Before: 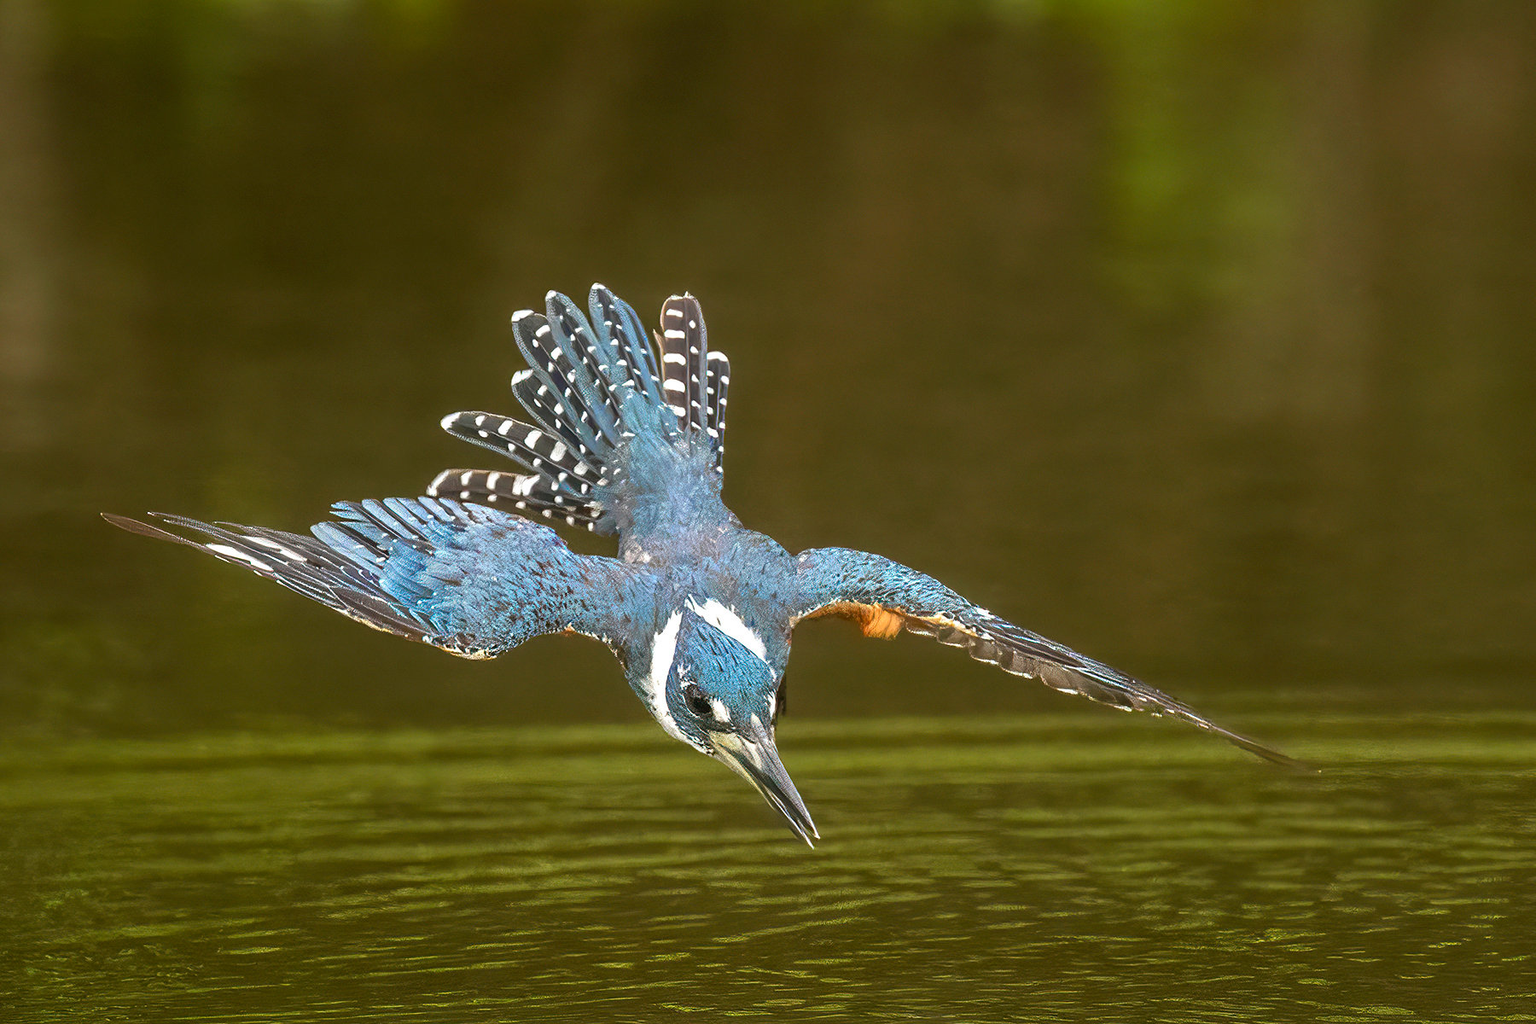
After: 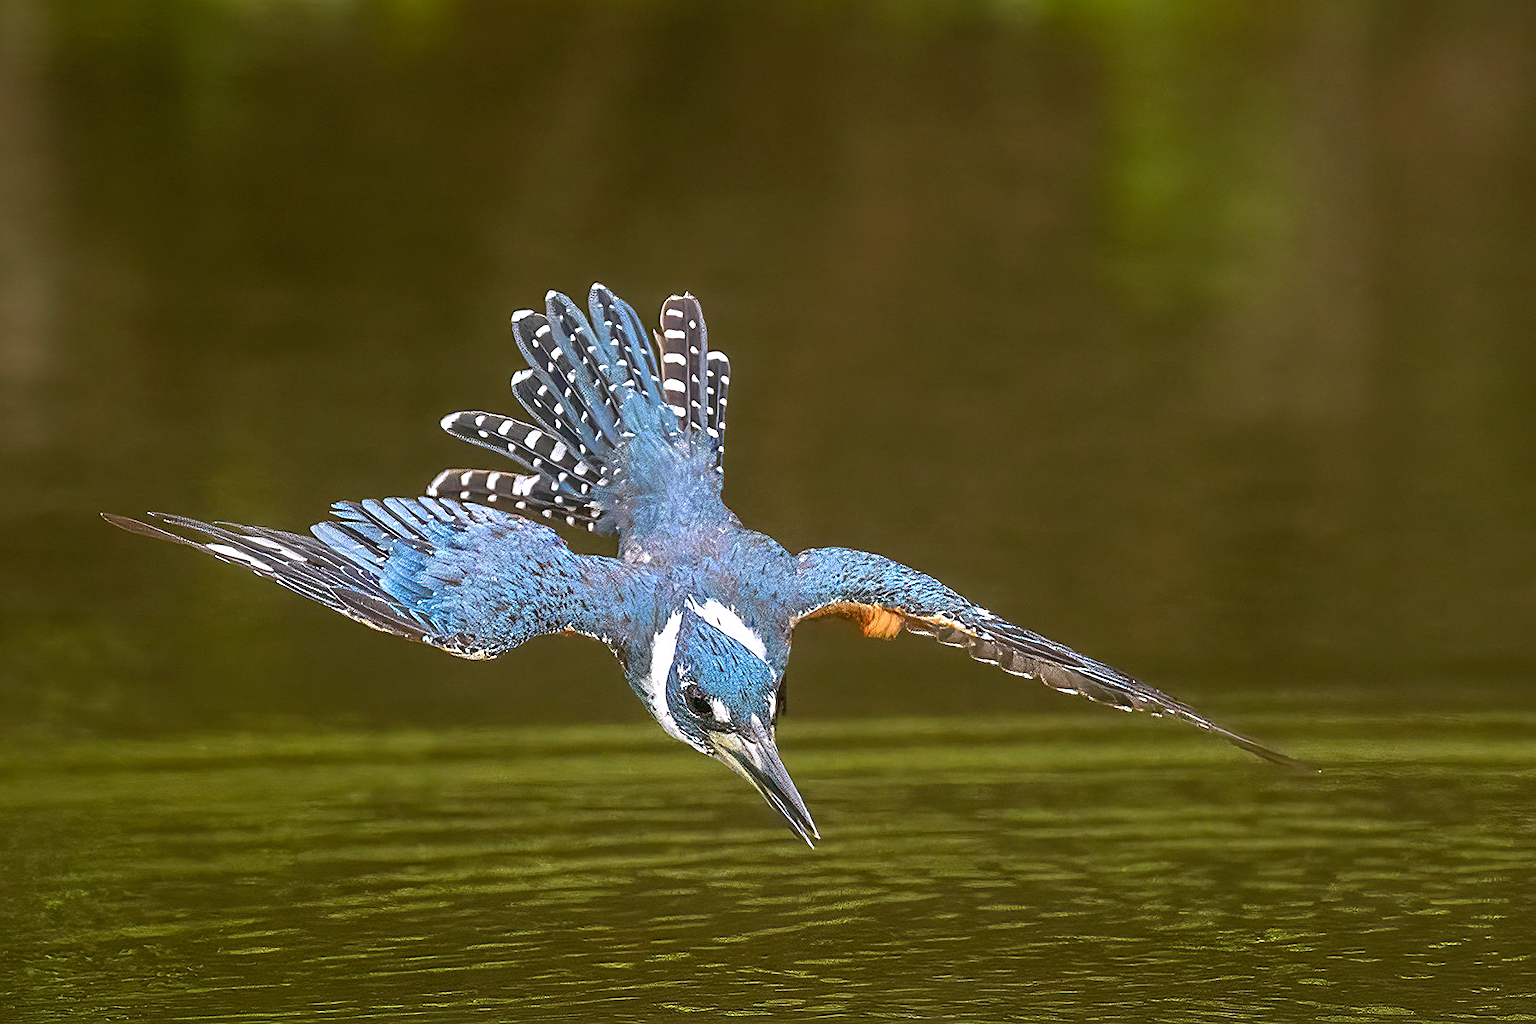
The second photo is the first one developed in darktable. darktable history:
white balance: red 1.004, blue 1.096
sharpen: on, module defaults
